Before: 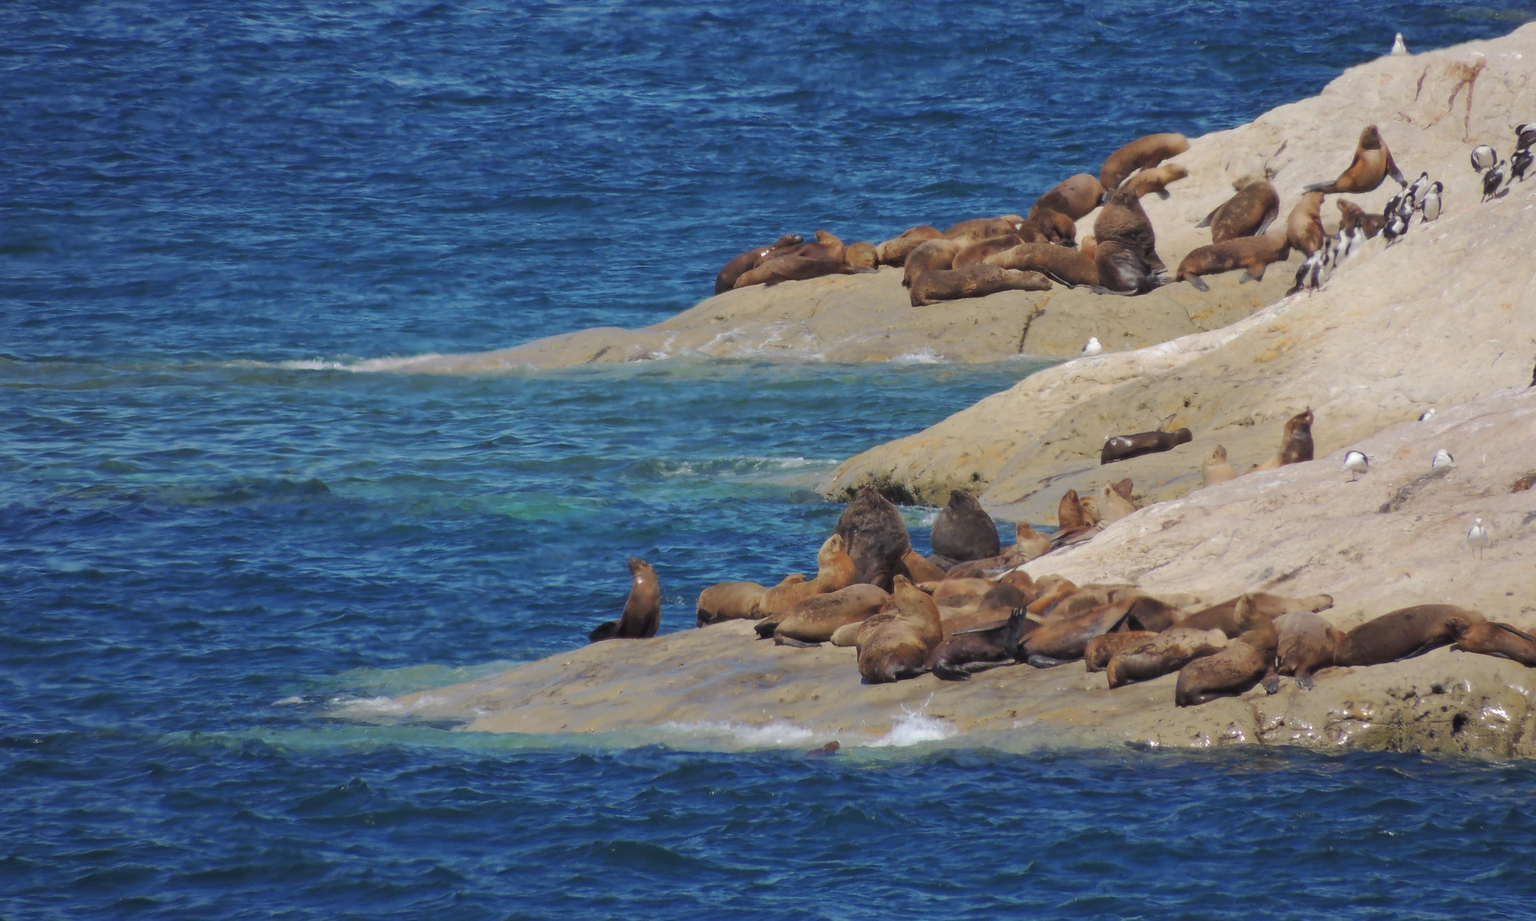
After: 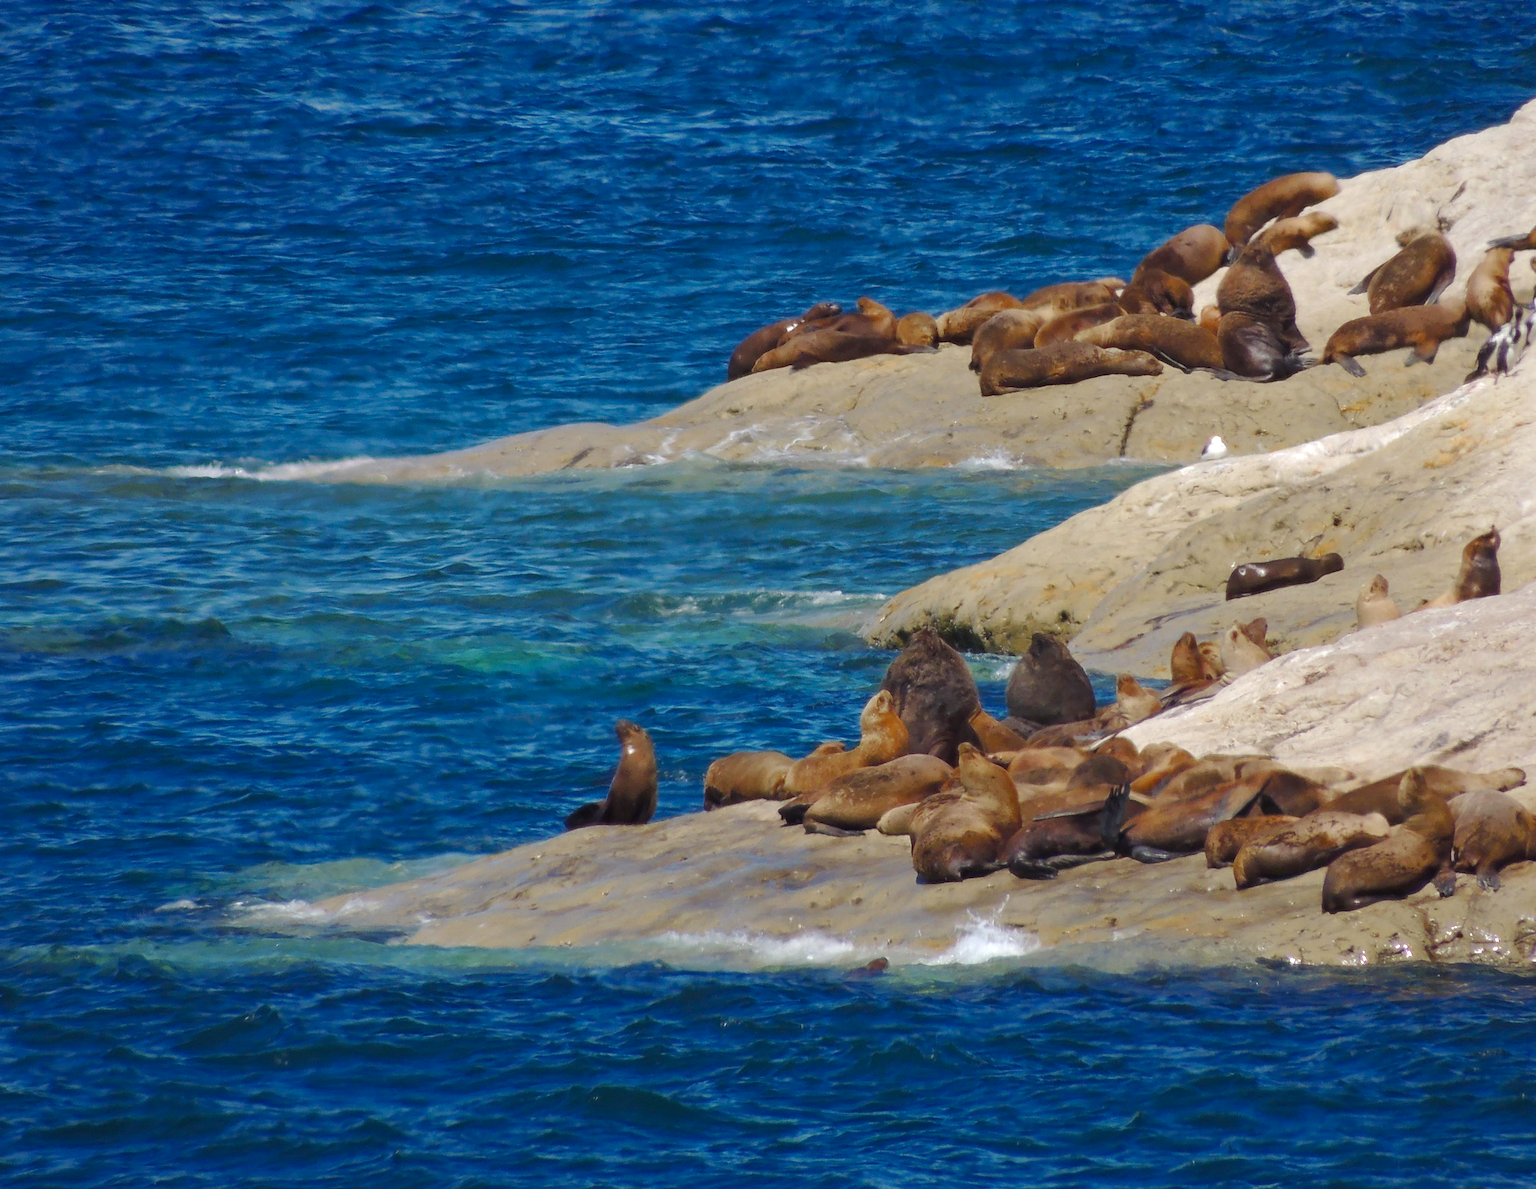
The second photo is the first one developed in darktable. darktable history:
color balance rgb: perceptual saturation grading › highlights -29.58%, perceptual saturation grading › mid-tones 29.47%, perceptual saturation grading › shadows 59.73%, perceptual brilliance grading › global brilliance -17.79%, perceptual brilliance grading › highlights 28.73%, global vibrance 15.44%
crop: left 9.88%, right 12.664%
